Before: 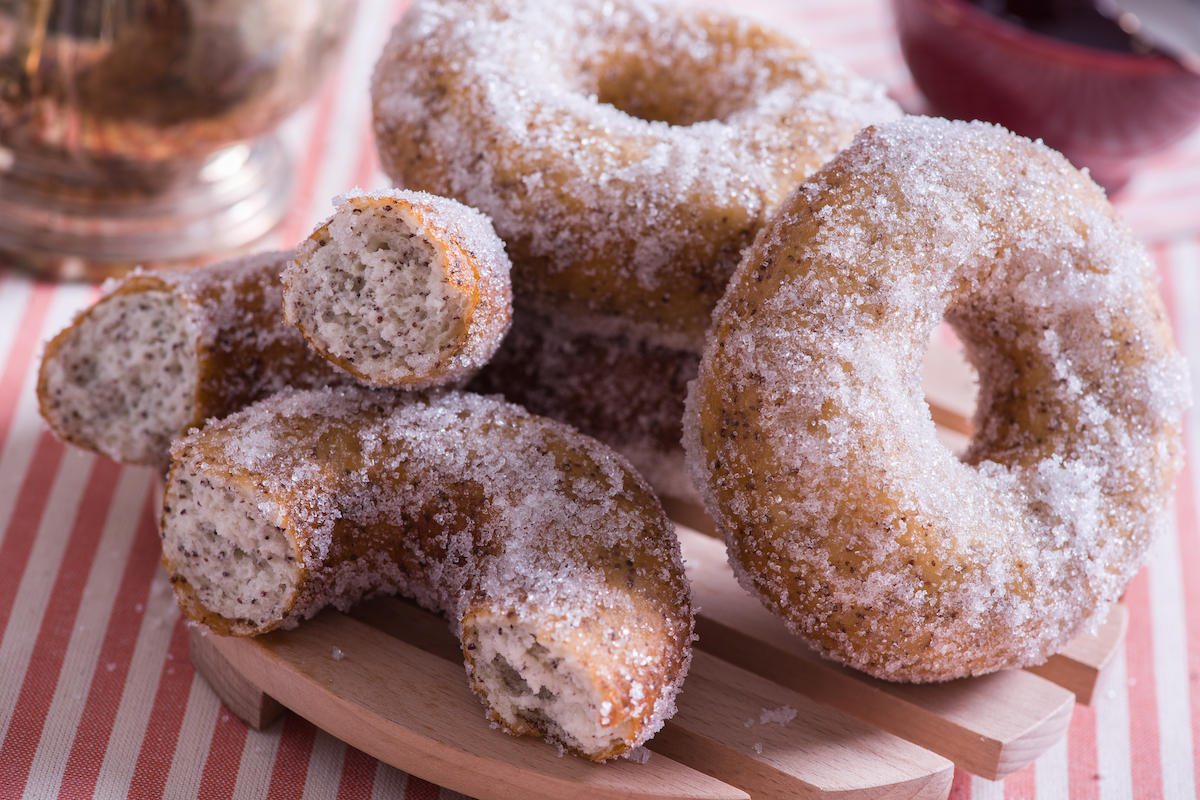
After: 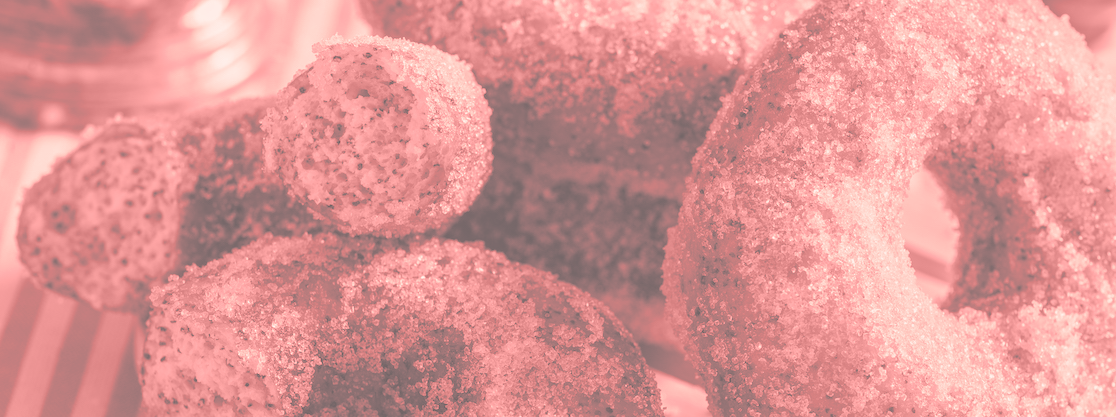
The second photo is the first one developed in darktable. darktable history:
crop: left 1.744%, top 19.225%, right 5.069%, bottom 28.357%
local contrast: detail 130%
colorize: saturation 51%, source mix 50.67%, lightness 50.67%
split-toning: shadows › hue 186.43°, highlights › hue 49.29°, compress 30.29%
